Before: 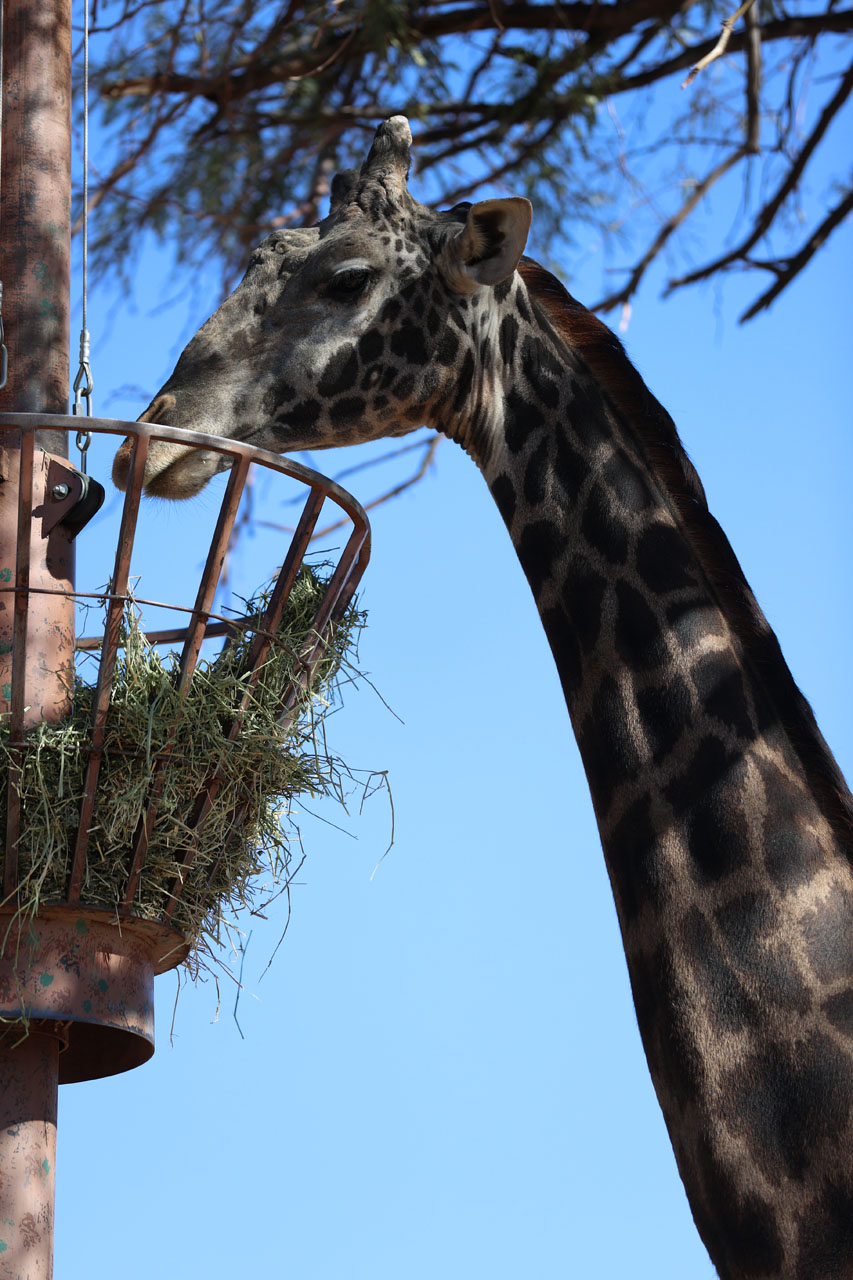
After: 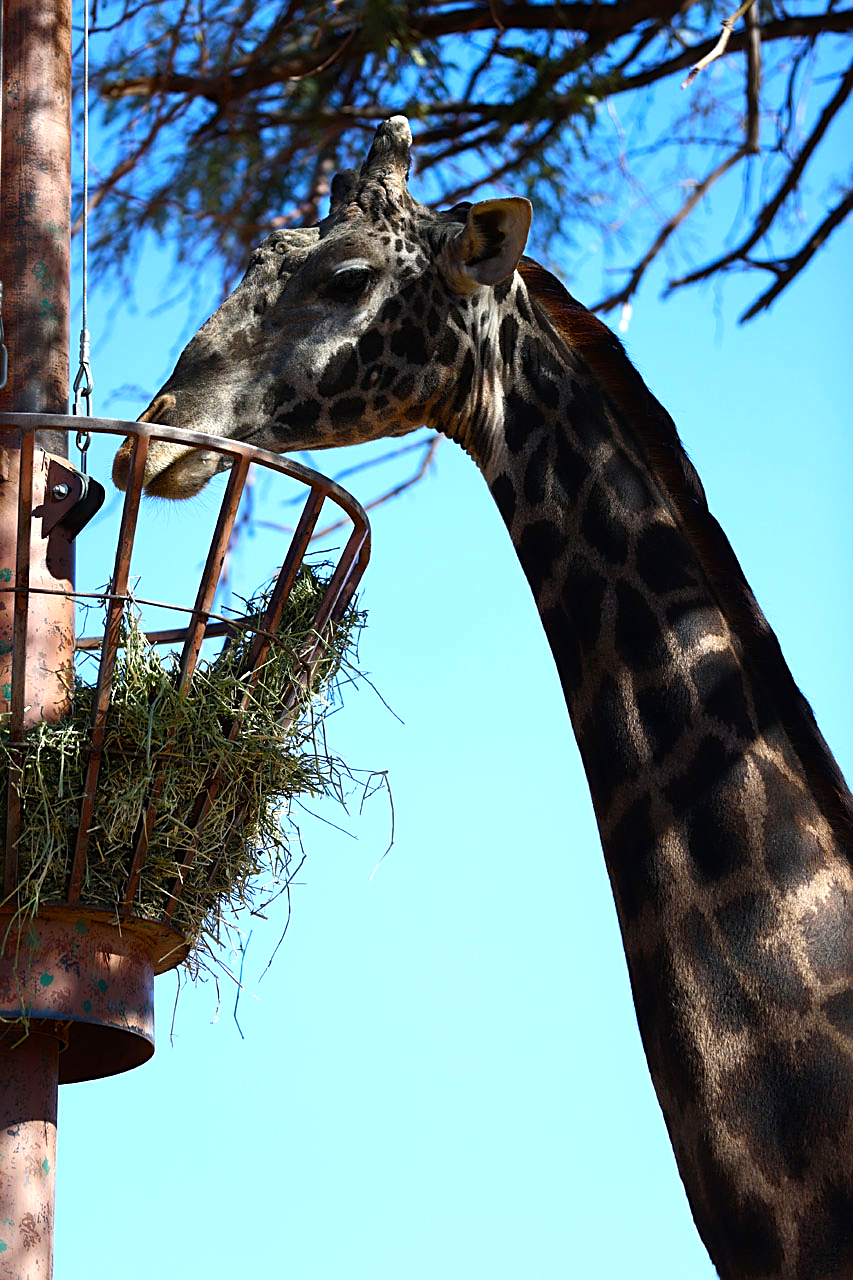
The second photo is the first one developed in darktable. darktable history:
sharpen: on, module defaults
tone equalizer: -8 EV -0.722 EV, -7 EV -0.69 EV, -6 EV -0.588 EV, -5 EV -0.371 EV, -3 EV 0.397 EV, -2 EV 0.6 EV, -1 EV 0.68 EV, +0 EV 0.756 EV, edges refinement/feathering 500, mask exposure compensation -1.57 EV, preserve details guided filter
color balance rgb: perceptual saturation grading › global saturation 34.535%, perceptual saturation grading › highlights -29.89%, perceptual saturation grading › shadows 34.853%, global vibrance 20%
